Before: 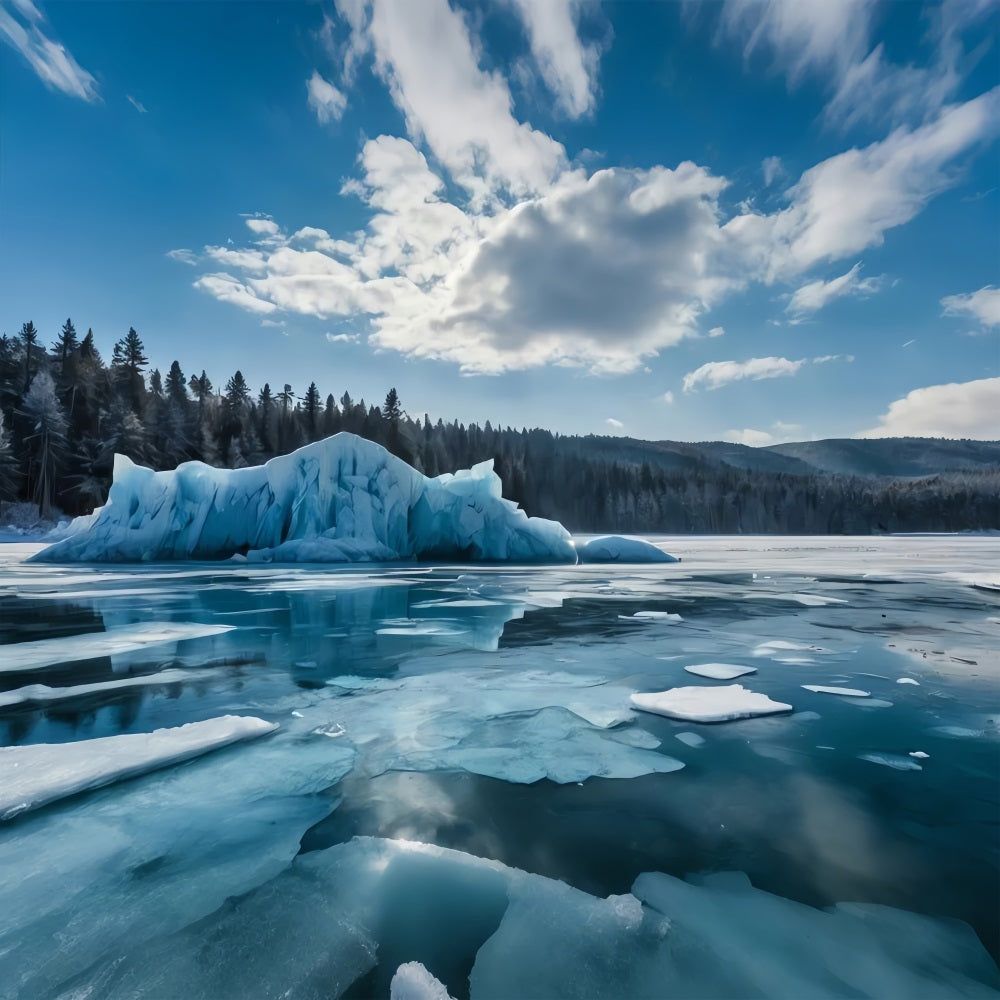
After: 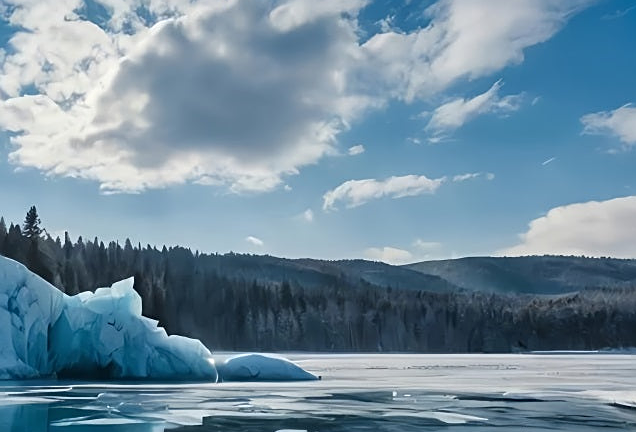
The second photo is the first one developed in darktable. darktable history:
crop: left 36.005%, top 18.293%, right 0.31%, bottom 38.444%
sharpen: amount 0.478
